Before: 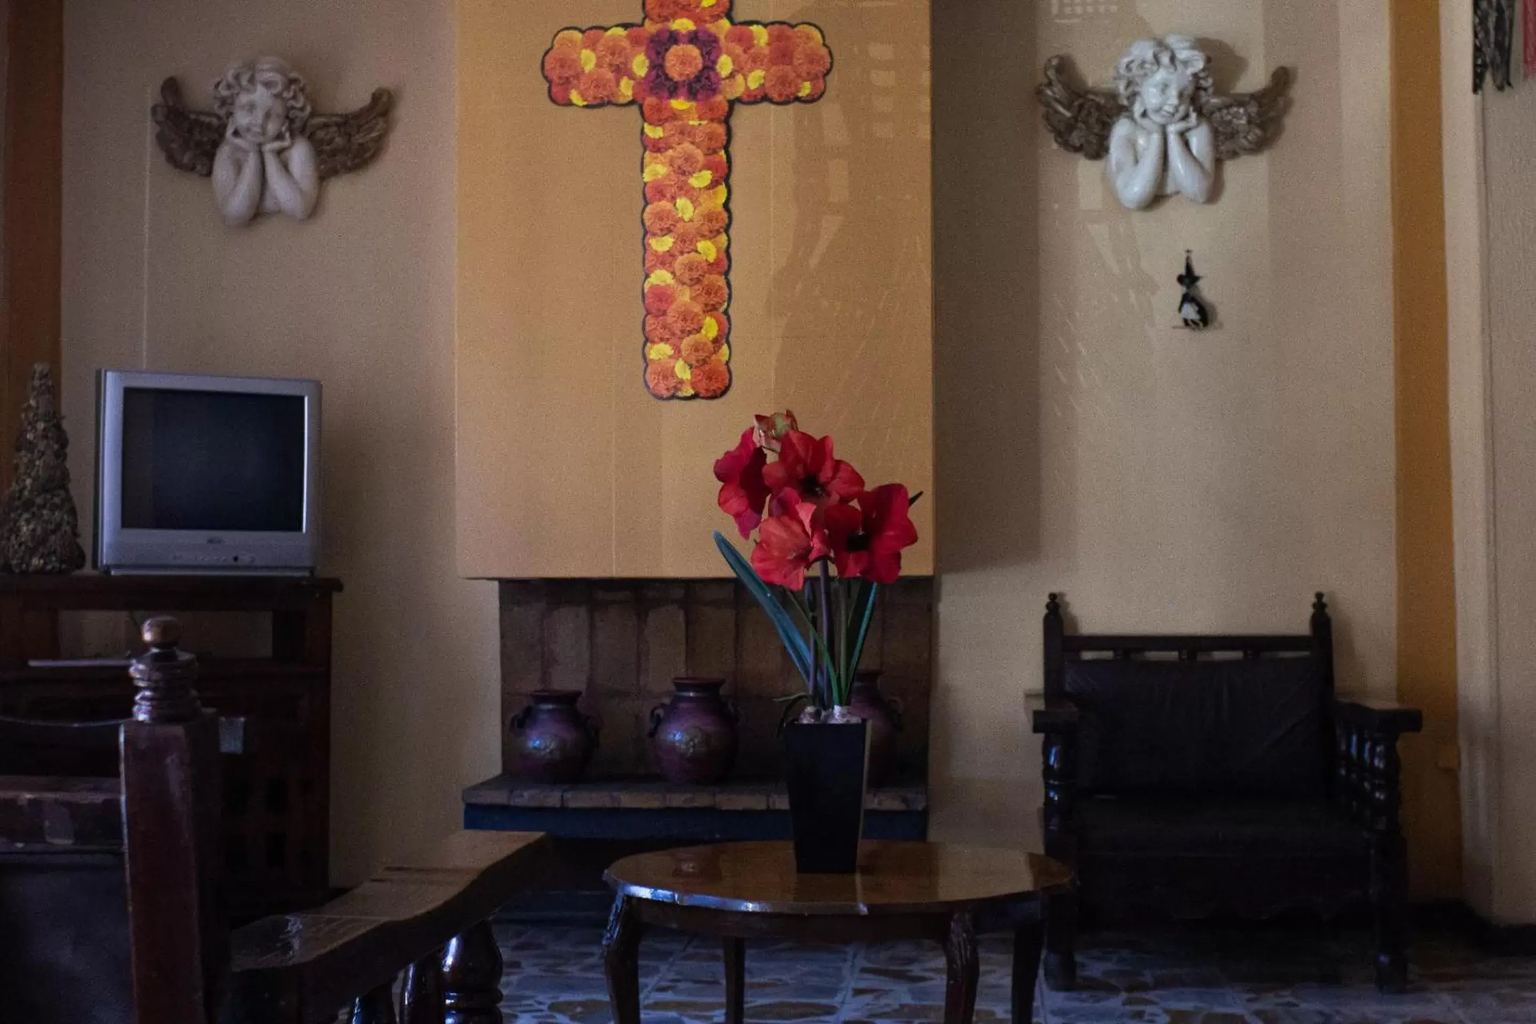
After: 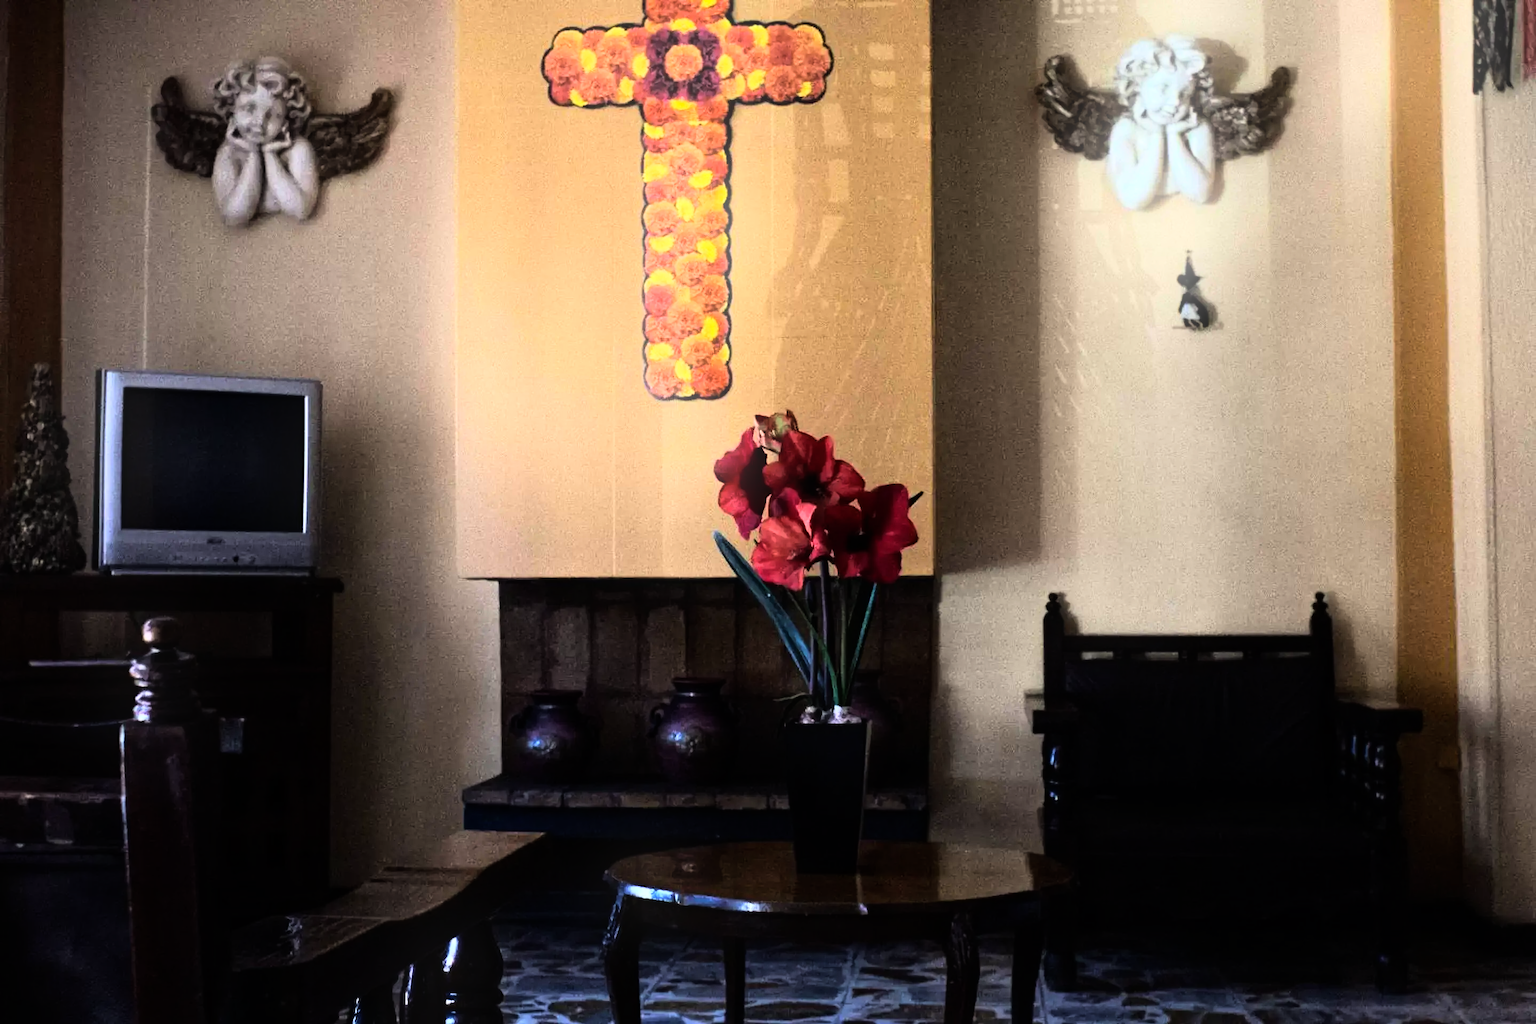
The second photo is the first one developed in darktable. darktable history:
bloom: size 16%, threshold 98%, strength 20%
color correction: highlights a* -2.68, highlights b* 2.57
rgb curve: curves: ch0 [(0, 0) (0.21, 0.15) (0.24, 0.21) (0.5, 0.75) (0.75, 0.96) (0.89, 0.99) (1, 1)]; ch1 [(0, 0.02) (0.21, 0.13) (0.25, 0.2) (0.5, 0.67) (0.75, 0.9) (0.89, 0.97) (1, 1)]; ch2 [(0, 0.02) (0.21, 0.13) (0.25, 0.2) (0.5, 0.67) (0.75, 0.9) (0.89, 0.97) (1, 1)], compensate middle gray true
